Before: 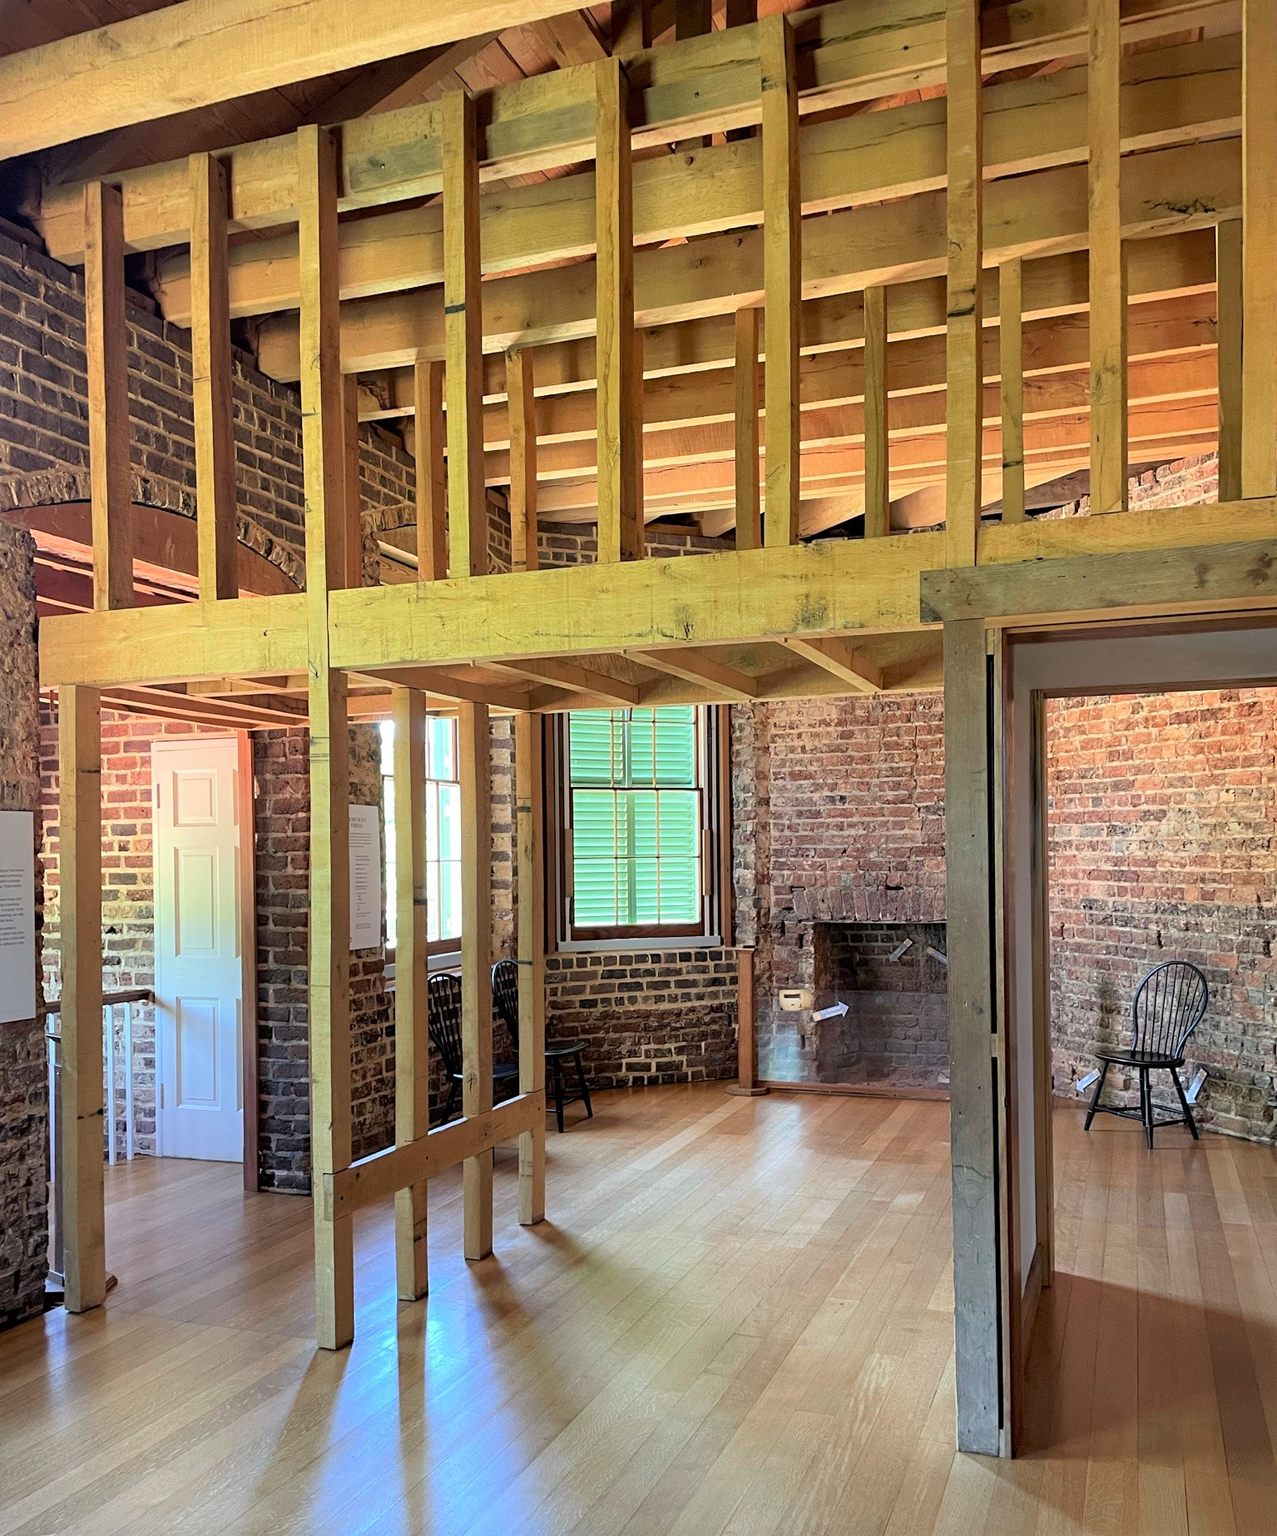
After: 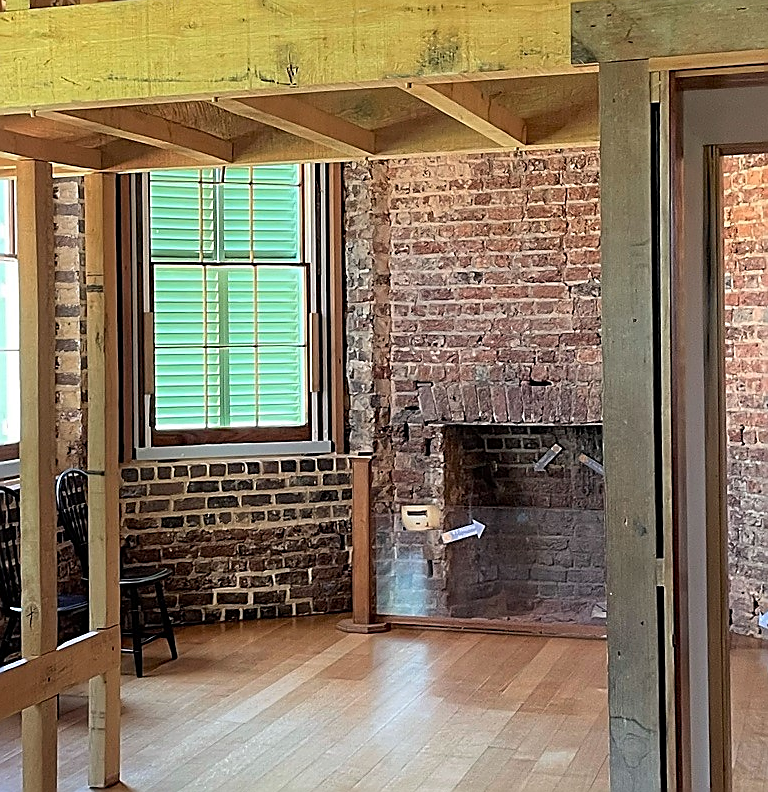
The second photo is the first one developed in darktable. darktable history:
crop: left 34.869%, top 37.066%, right 15.057%, bottom 19.992%
sharpen: radius 1.399, amount 1.24, threshold 0.806
